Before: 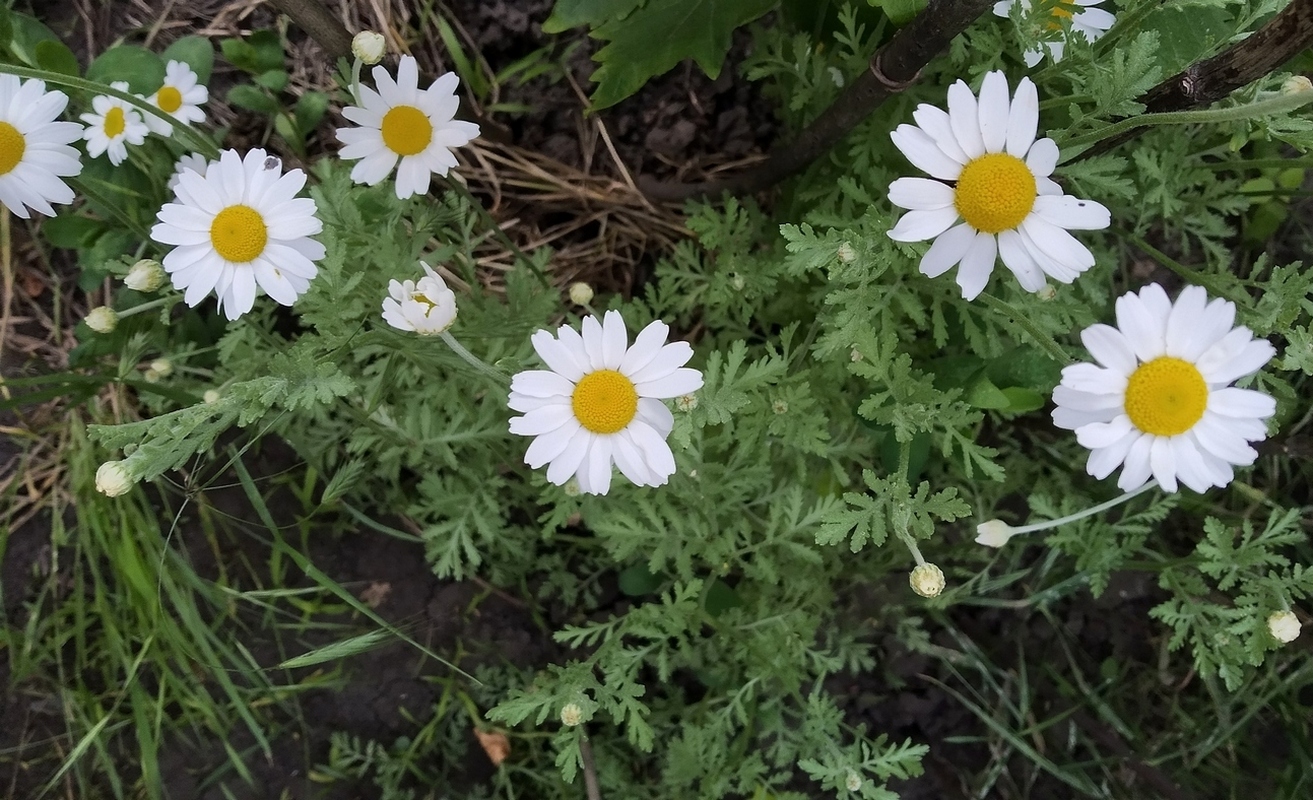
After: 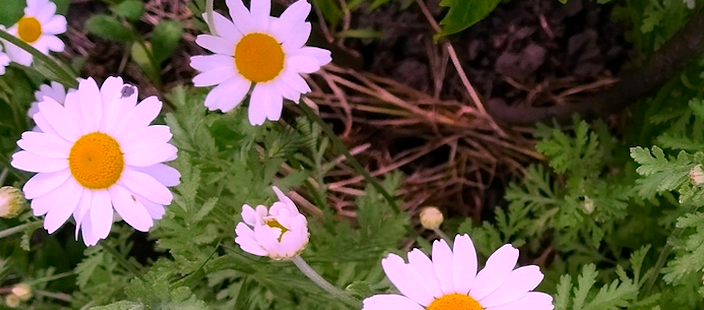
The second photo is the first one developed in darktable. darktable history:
crop: left 10.121%, top 10.631%, right 36.218%, bottom 51.526%
rotate and perspective: lens shift (horizontal) -0.055, automatic cropping off
color balance: contrast 10%
color correction: highlights a* 19.5, highlights b* -11.53, saturation 1.69
